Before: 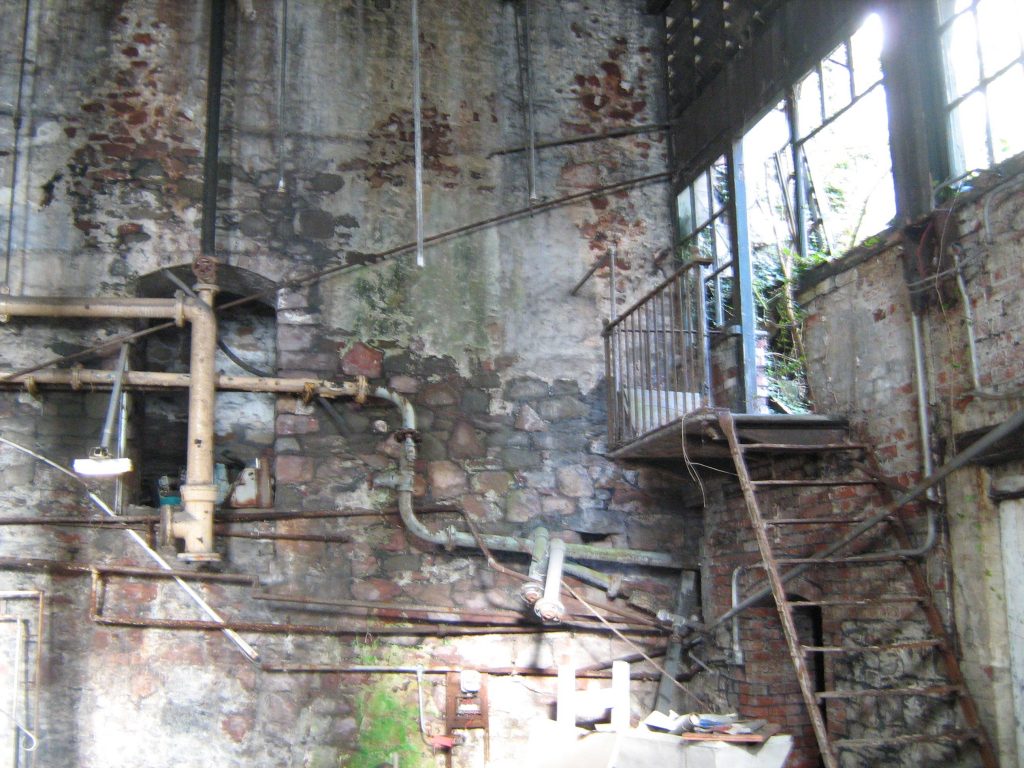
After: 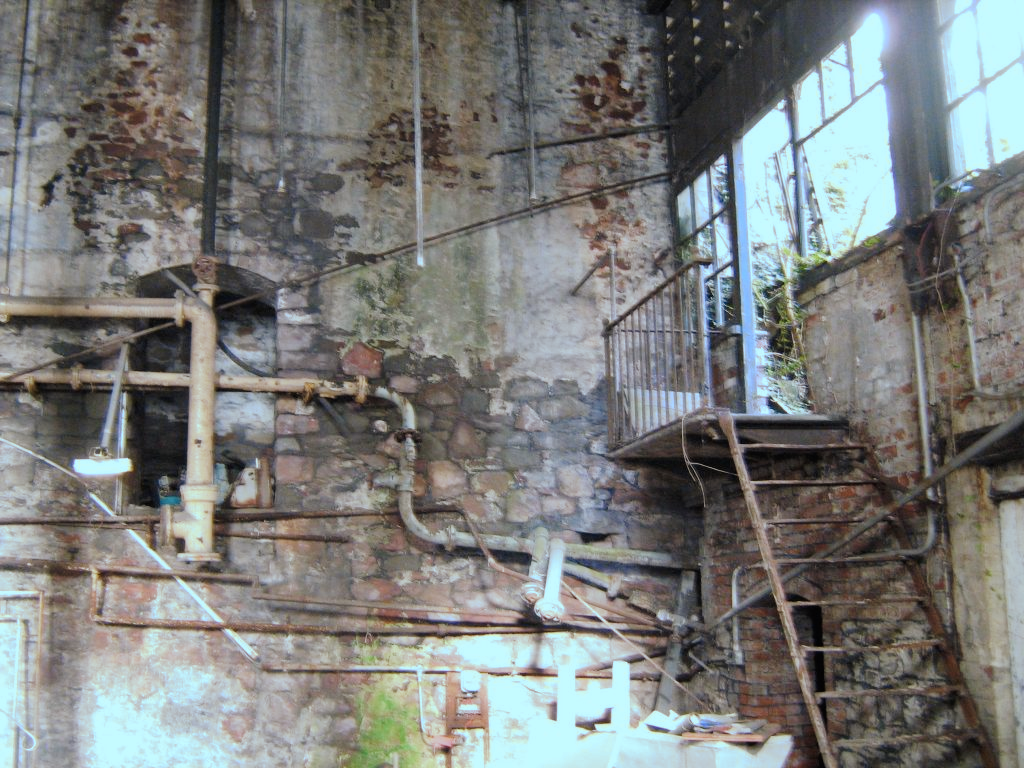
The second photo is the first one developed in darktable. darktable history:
tone curve: curves: ch0 [(0, 0) (0.003, 0.002) (0.011, 0.006) (0.025, 0.013) (0.044, 0.019) (0.069, 0.032) (0.1, 0.056) (0.136, 0.095) (0.177, 0.144) (0.224, 0.193) (0.277, 0.26) (0.335, 0.331) (0.399, 0.405) (0.468, 0.479) (0.543, 0.552) (0.623, 0.624) (0.709, 0.699) (0.801, 0.772) (0.898, 0.856) (1, 1)], preserve colors none
color look up table: target L [88.7, 87.28, 74.74, 83.95, 60.57, 65.6, 62.31, 61.47, 52.9, 34.59, 31.26, 202.46, 70.83, 75.49, 64.4, 68.34, 63.14, 60.28, 56.97, 47.93, 39, 49.62, 50.5, 47.51, 38.01, 34.52, 33.9, 21.1, 24.19, 93.72, 84.7, 73.03, 71.42, 64.92, 60.99, 61.91, 56.61, 51.28, 48.58, 41.73, 30.82, 32.34, 13.07, 6.064, 87.56, 74.55, 74.82, 54.85, 50.34], target a [-12.96, -30.98, -15.26, -10.74, -56.74, -17.28, -3.438, -42.74, 4.405, -28.1, -20.78, 0, -1.645, 18.75, 22.78, 18.65, 9.46, 29.95, 38.44, 58.5, 51.54, 58.64, 65.69, 61.64, 6.845, 34.43, 44.1, 9.184, 36.11, -8.099, 12.27, 24.33, 29.42, 27.74, 4.075, 11.76, 73.31, 49.72, 58.6, 10.97, 32.11, 38.61, 23.8, 13.94, -24.77, -45.6, -13.91, -12.88, -31.81], target b [37.75, 18.15, 57.15, 4.191, 45.6, 52.79, 21.1, 30.18, 48.79, 32.3, 4.125, -0.002, 54.76, 26.74, 49.46, 8.258, 53.32, 34.85, 55.93, -18.86, 36.78, 35.5, -2.963, 50.02, 4.095, 38.06, 4.603, 23.45, 25.71, -14.98, -30.69, -8.823, -40.44, -46.61, -46.99, -73.13, -41.82, -16.91, -90.39, -70.42, -28.36, -92.52, -43.73, -11.19, -8.194, -11.18, -47.32, -18.89, -3.443], num patches 49
